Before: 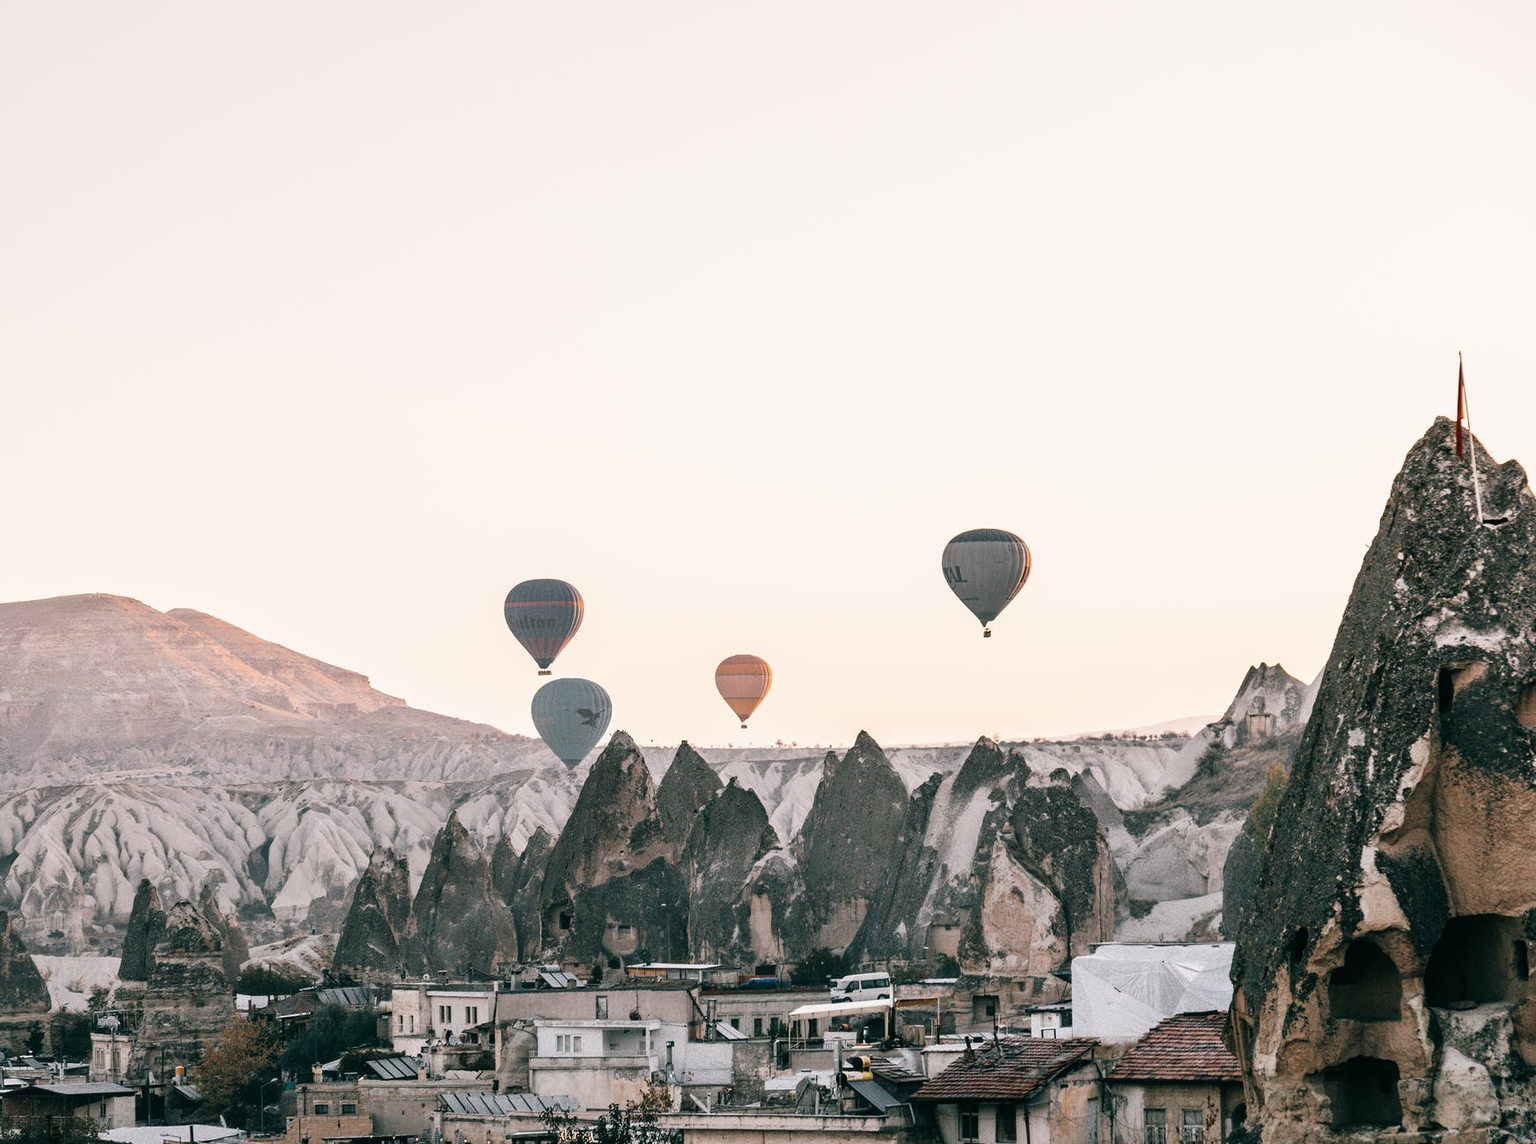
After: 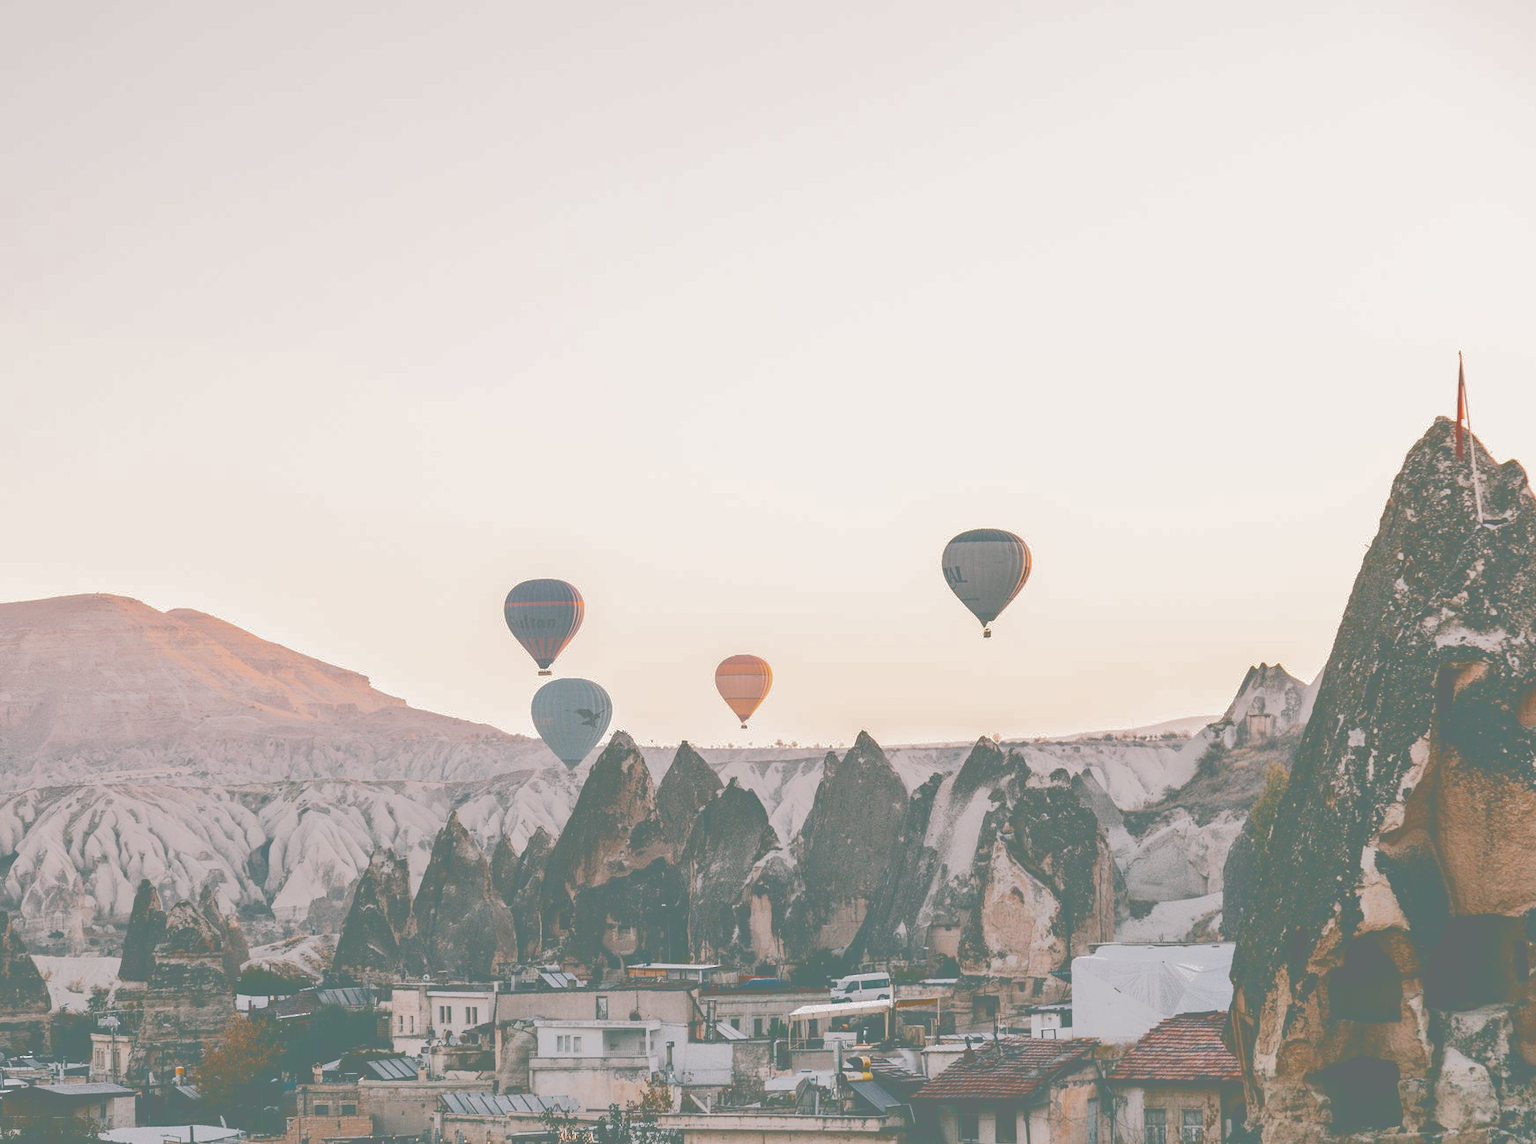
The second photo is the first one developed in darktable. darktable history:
tone curve: curves: ch0 [(0, 0) (0.003, 0.43) (0.011, 0.433) (0.025, 0.434) (0.044, 0.436) (0.069, 0.439) (0.1, 0.442) (0.136, 0.446) (0.177, 0.449) (0.224, 0.454) (0.277, 0.462) (0.335, 0.488) (0.399, 0.524) (0.468, 0.566) (0.543, 0.615) (0.623, 0.666) (0.709, 0.718) (0.801, 0.761) (0.898, 0.801) (1, 1)], color space Lab, independent channels, preserve colors none
